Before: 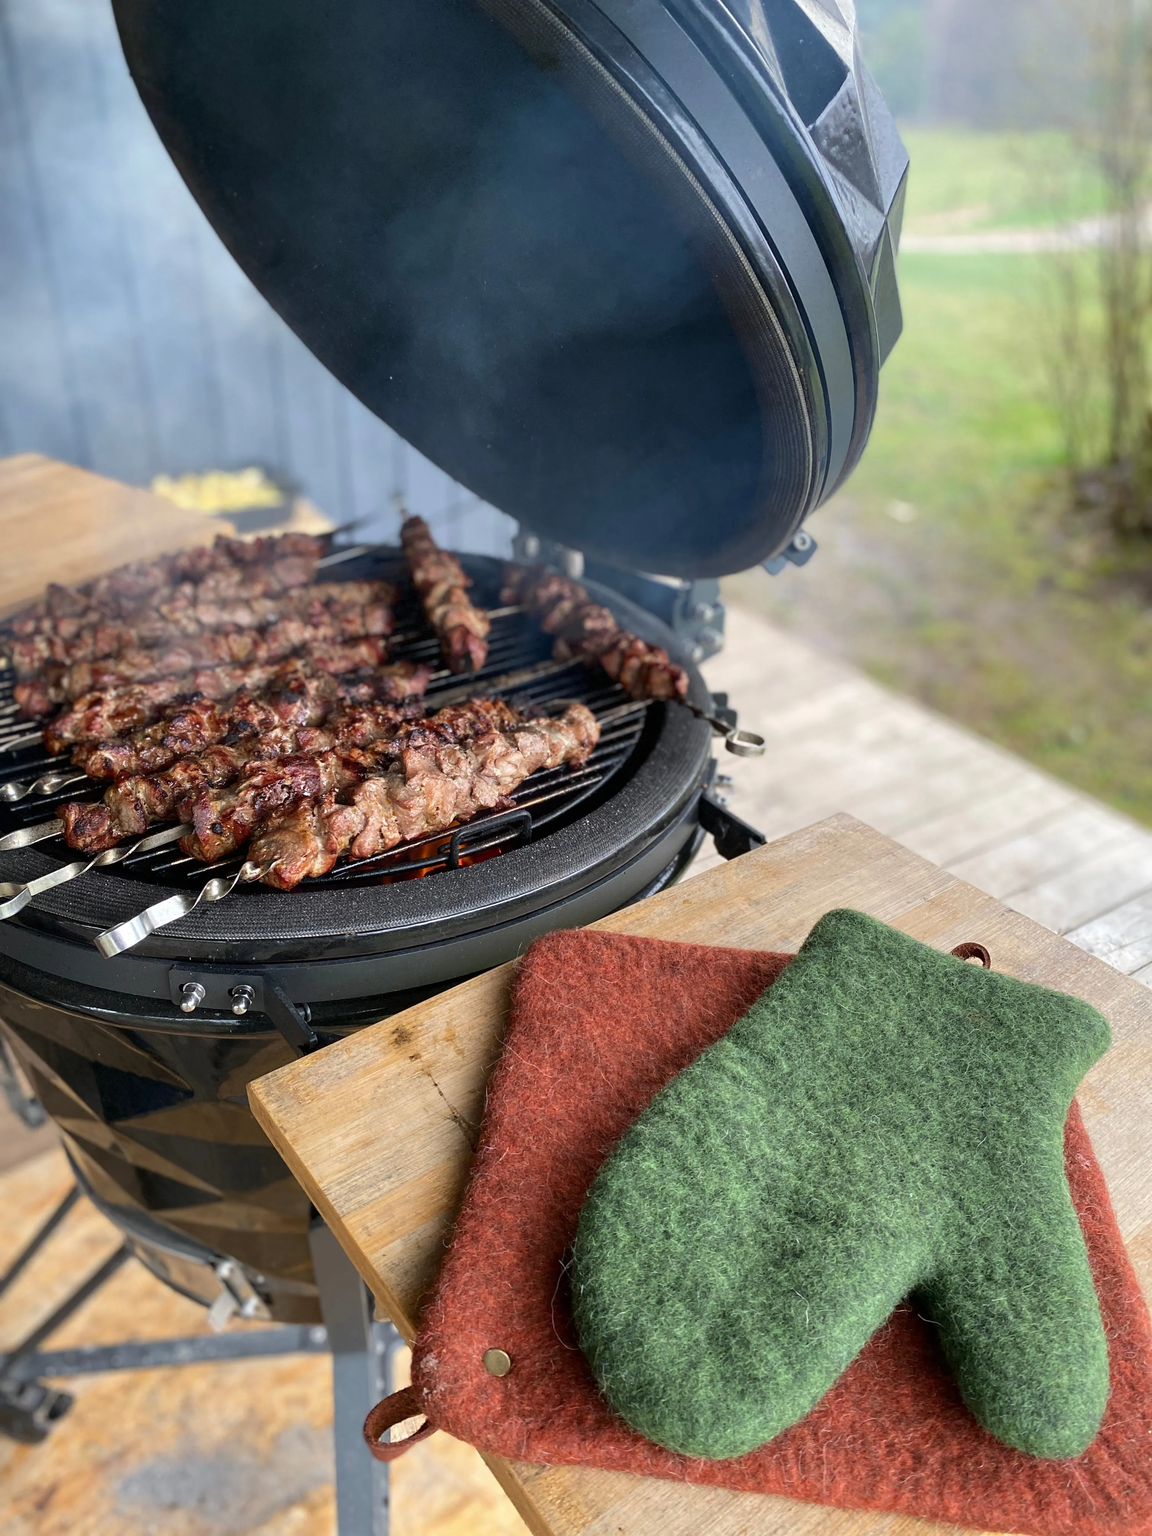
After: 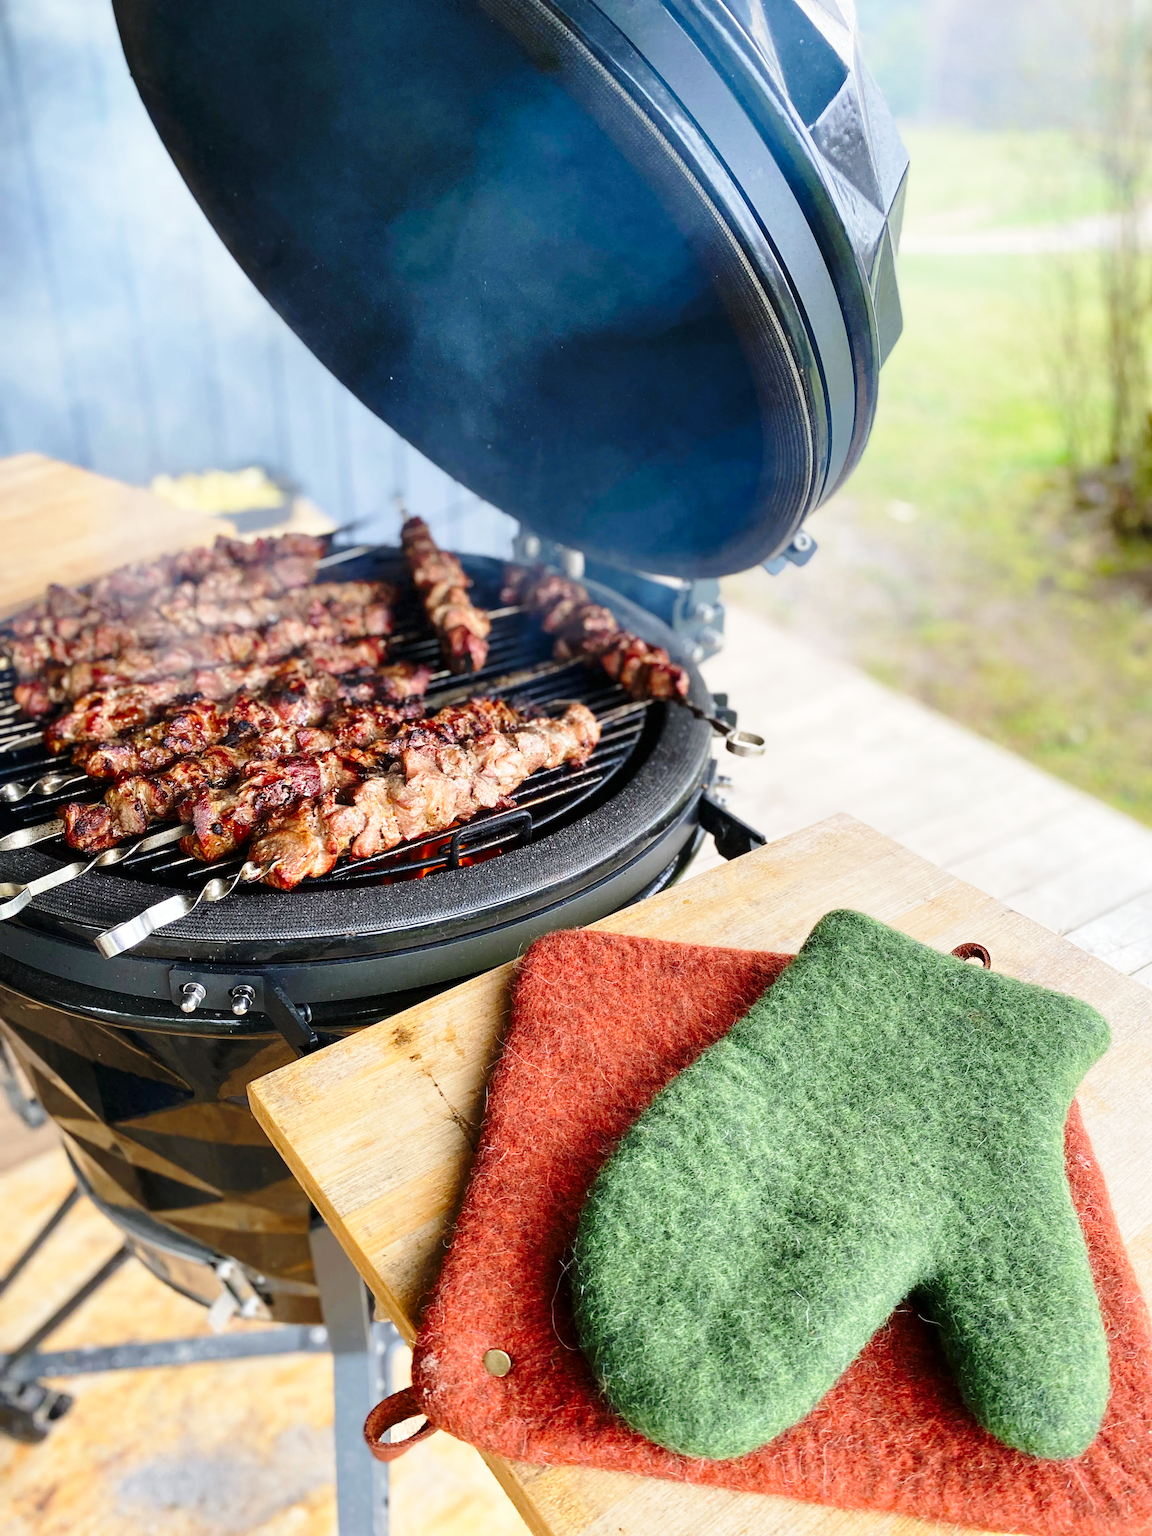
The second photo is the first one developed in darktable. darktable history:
contrast brightness saturation: contrast 0.04, saturation 0.16
base curve: curves: ch0 [(0, 0) (0.028, 0.03) (0.121, 0.232) (0.46, 0.748) (0.859, 0.968) (1, 1)], preserve colors none
